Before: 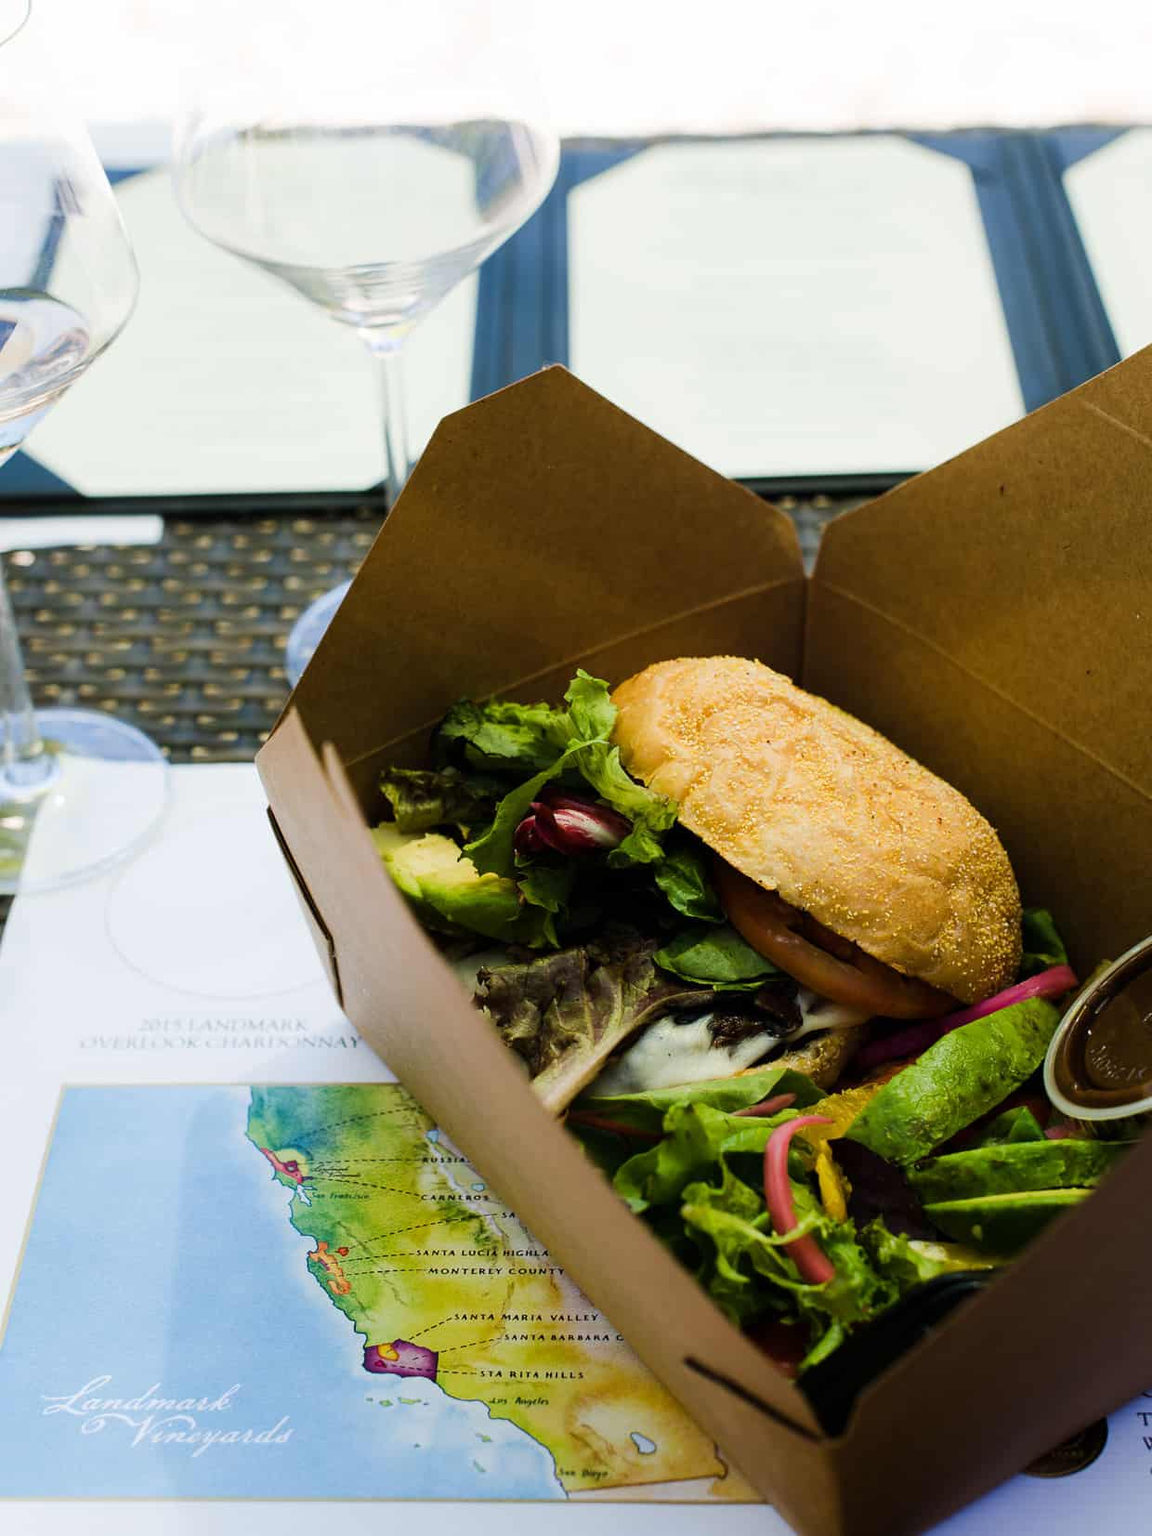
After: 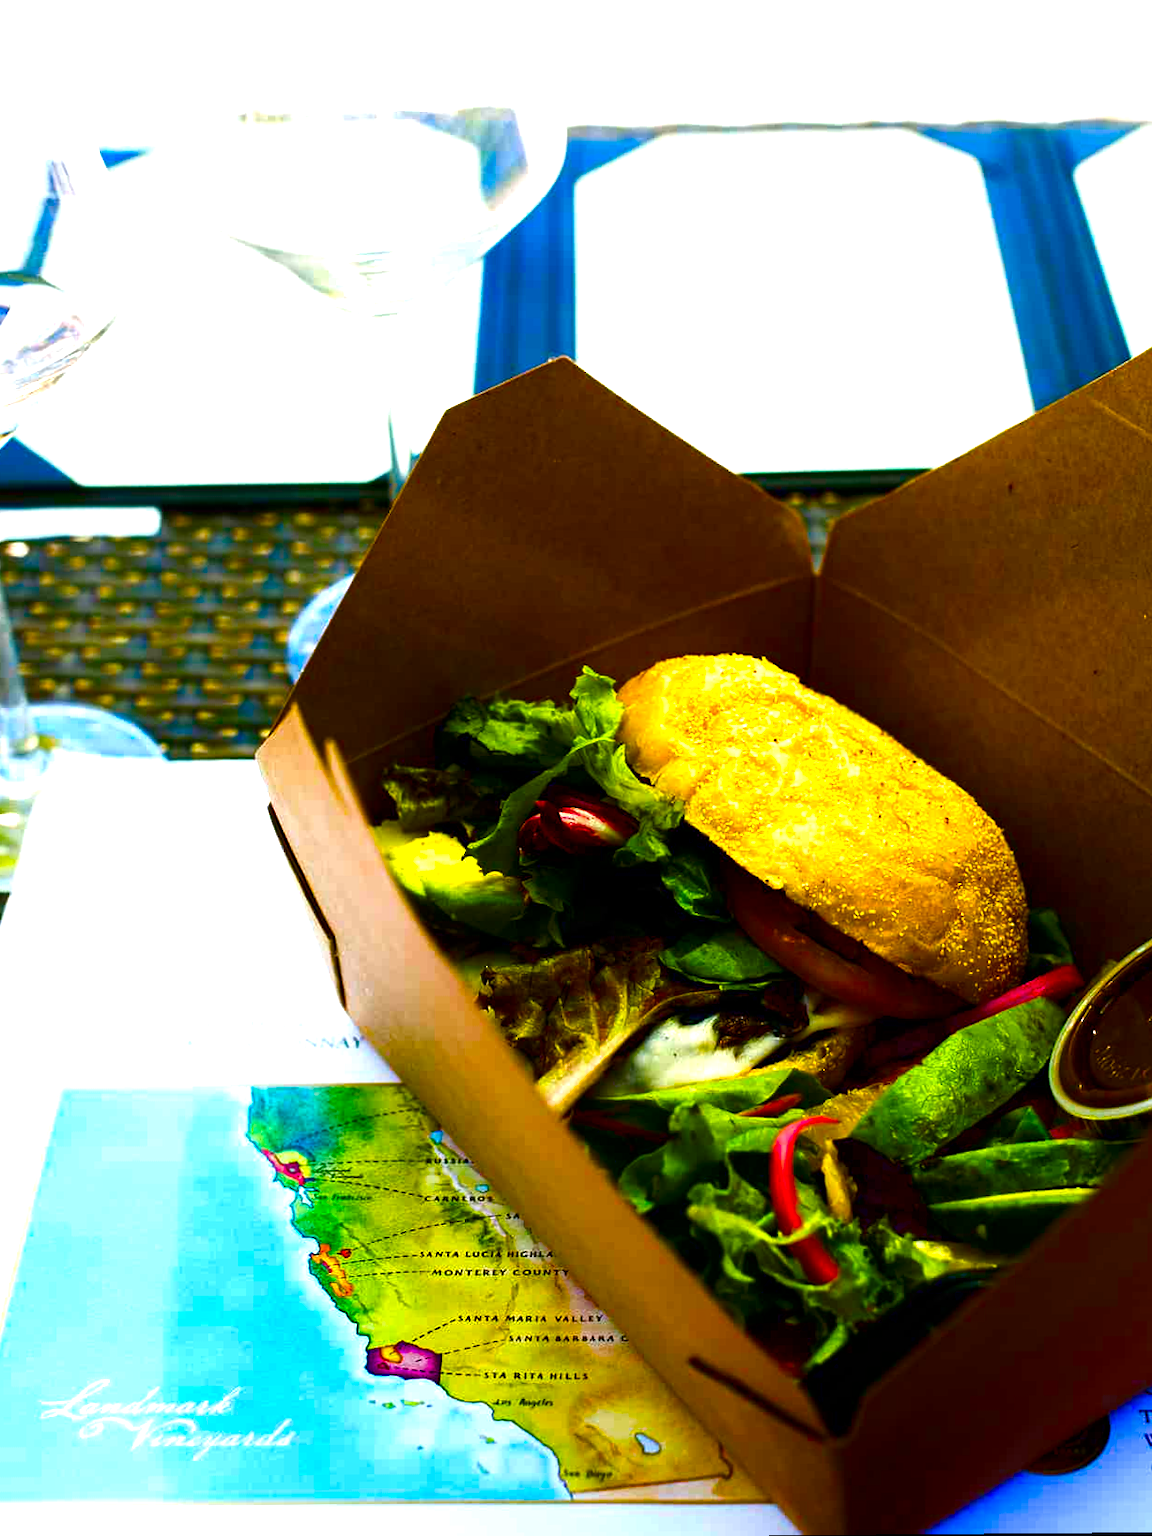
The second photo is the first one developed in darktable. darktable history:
rotate and perspective: rotation 0.174°, lens shift (vertical) 0.013, lens shift (horizontal) 0.019, shear 0.001, automatic cropping original format, crop left 0.007, crop right 0.991, crop top 0.016, crop bottom 0.997
color balance rgb: linear chroma grading › global chroma 25%, perceptual saturation grading › global saturation 40%, perceptual saturation grading › highlights -50%, perceptual saturation grading › shadows 30%, perceptual brilliance grading › global brilliance 25%, global vibrance 60%
tone equalizer: on, module defaults
contrast brightness saturation: brightness -0.25, saturation 0.2
